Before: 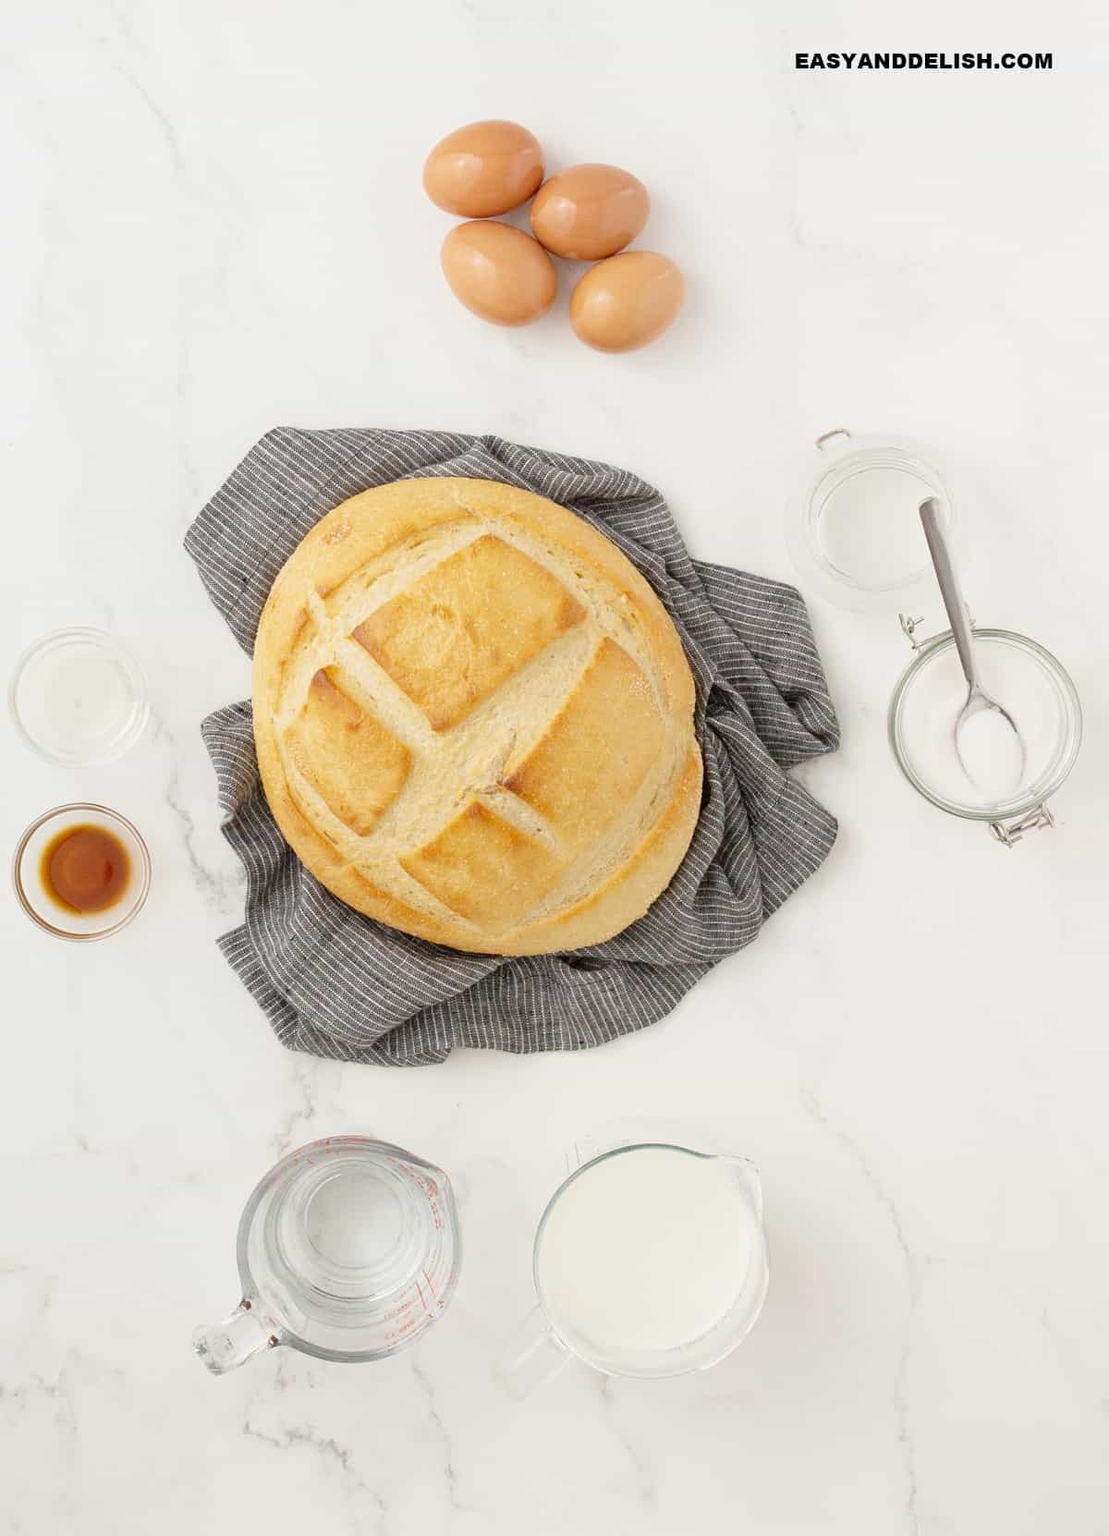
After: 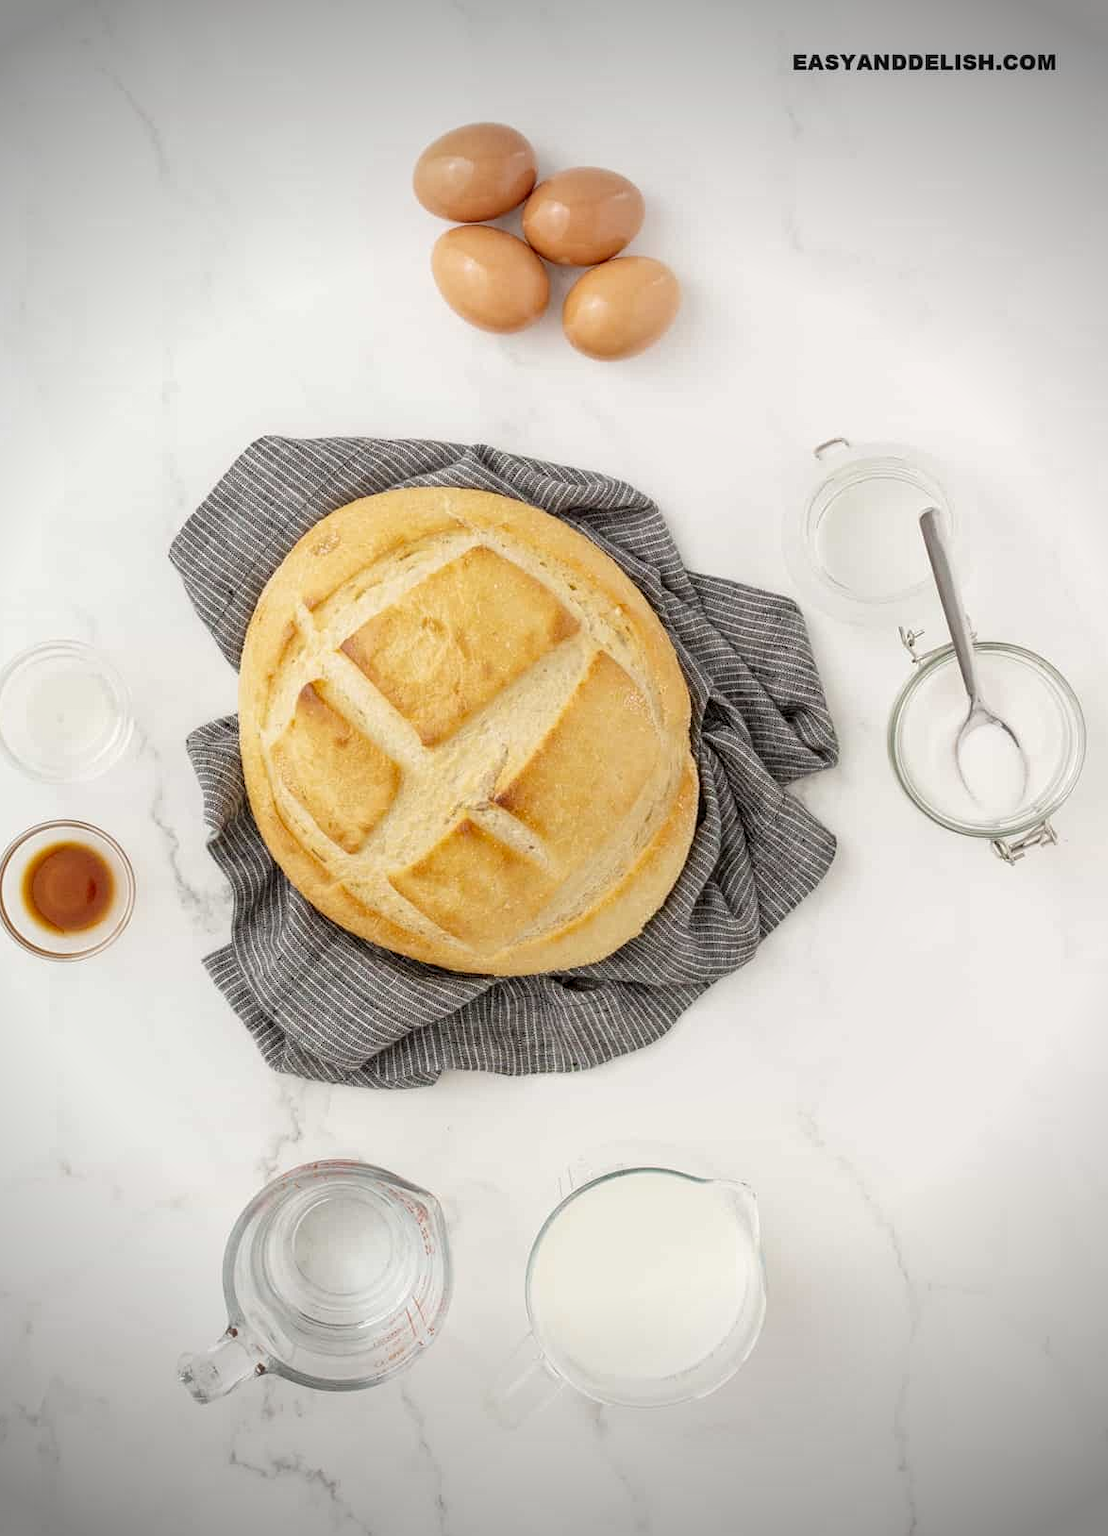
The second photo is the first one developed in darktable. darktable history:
crop: left 1.743%, right 0.268%, bottom 2.011%
vignetting: fall-off start 75%, brightness -0.692, width/height ratio 1.084
local contrast: on, module defaults
